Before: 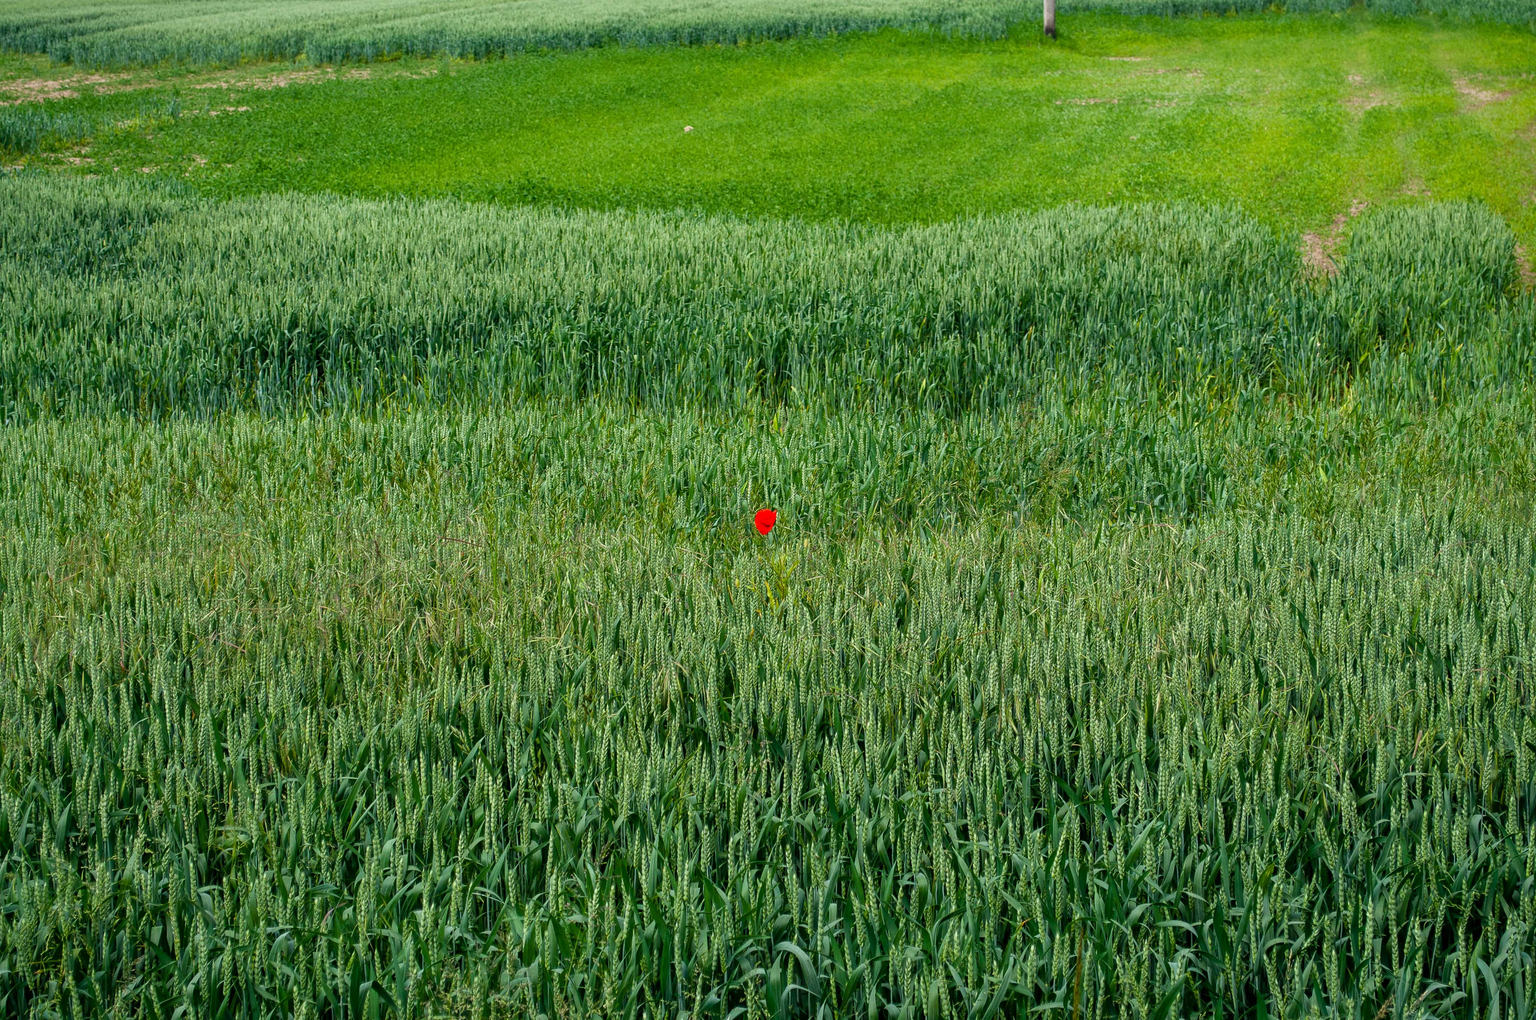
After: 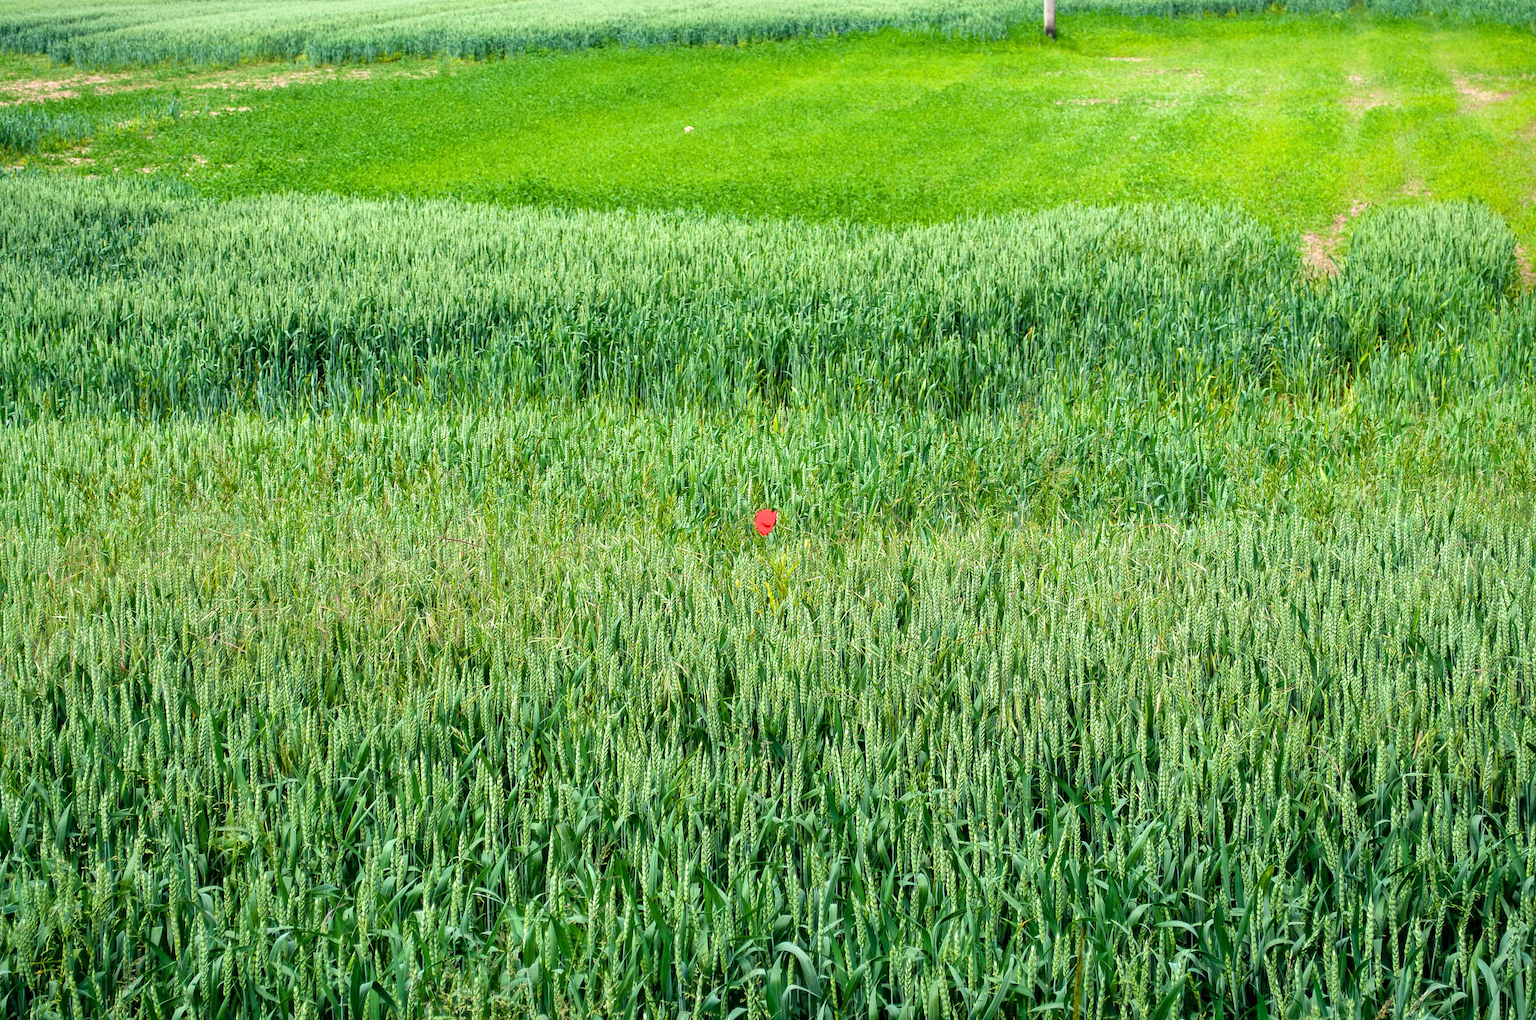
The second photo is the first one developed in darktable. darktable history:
exposure: exposure 1.001 EV, compensate highlight preservation false
filmic rgb: black relative exposure -14.2 EV, white relative exposure 3.38 EV, hardness 7.84, contrast 0.995, color science v6 (2022)
